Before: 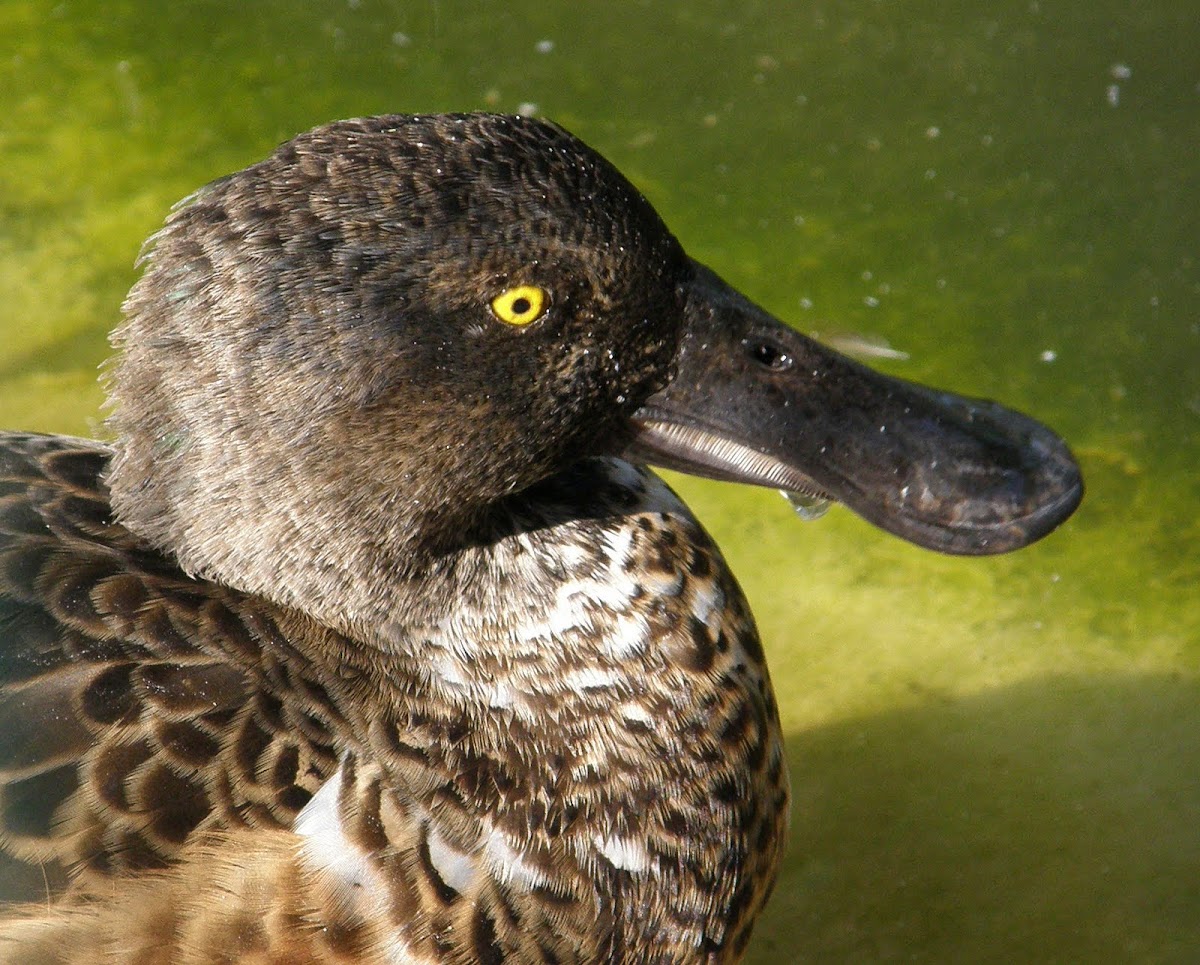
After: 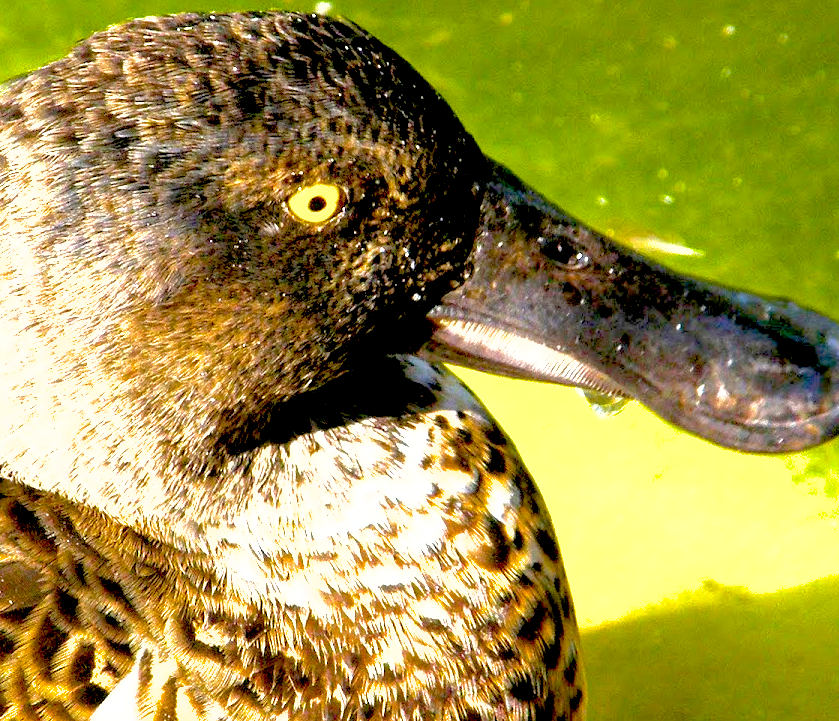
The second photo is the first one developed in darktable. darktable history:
shadows and highlights: on, module defaults
crop and rotate: left 17.046%, top 10.659%, right 12.989%, bottom 14.553%
exposure: black level correction 0.016, exposure 1.774 EV, compensate highlight preservation false
color balance rgb: linear chroma grading › global chroma 15%, perceptual saturation grading › global saturation 30%
